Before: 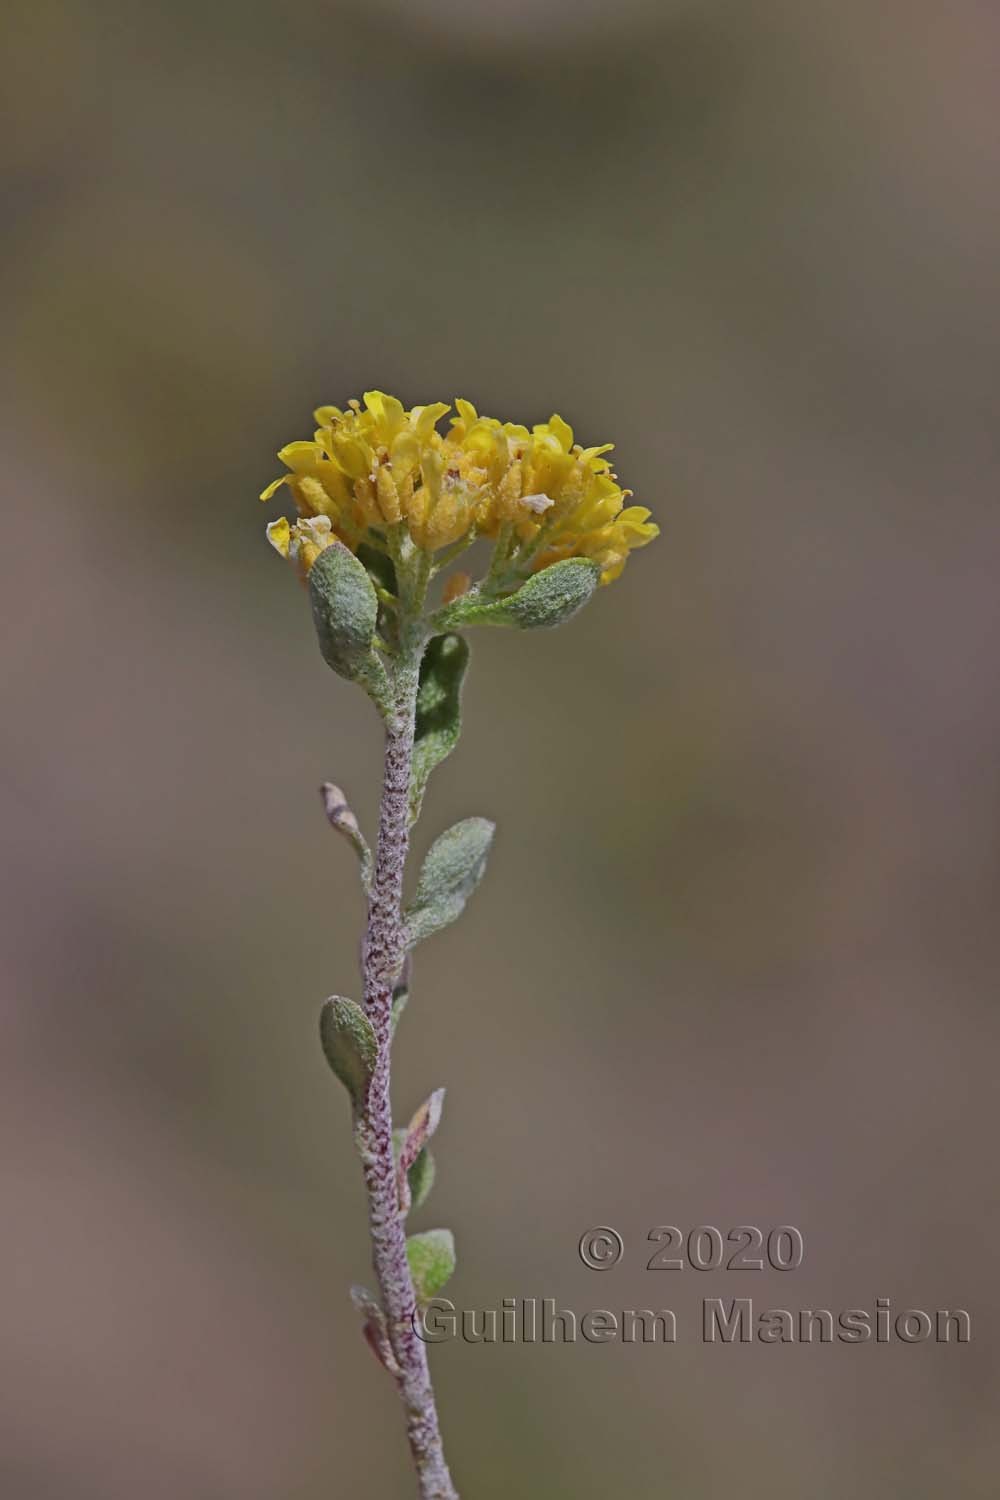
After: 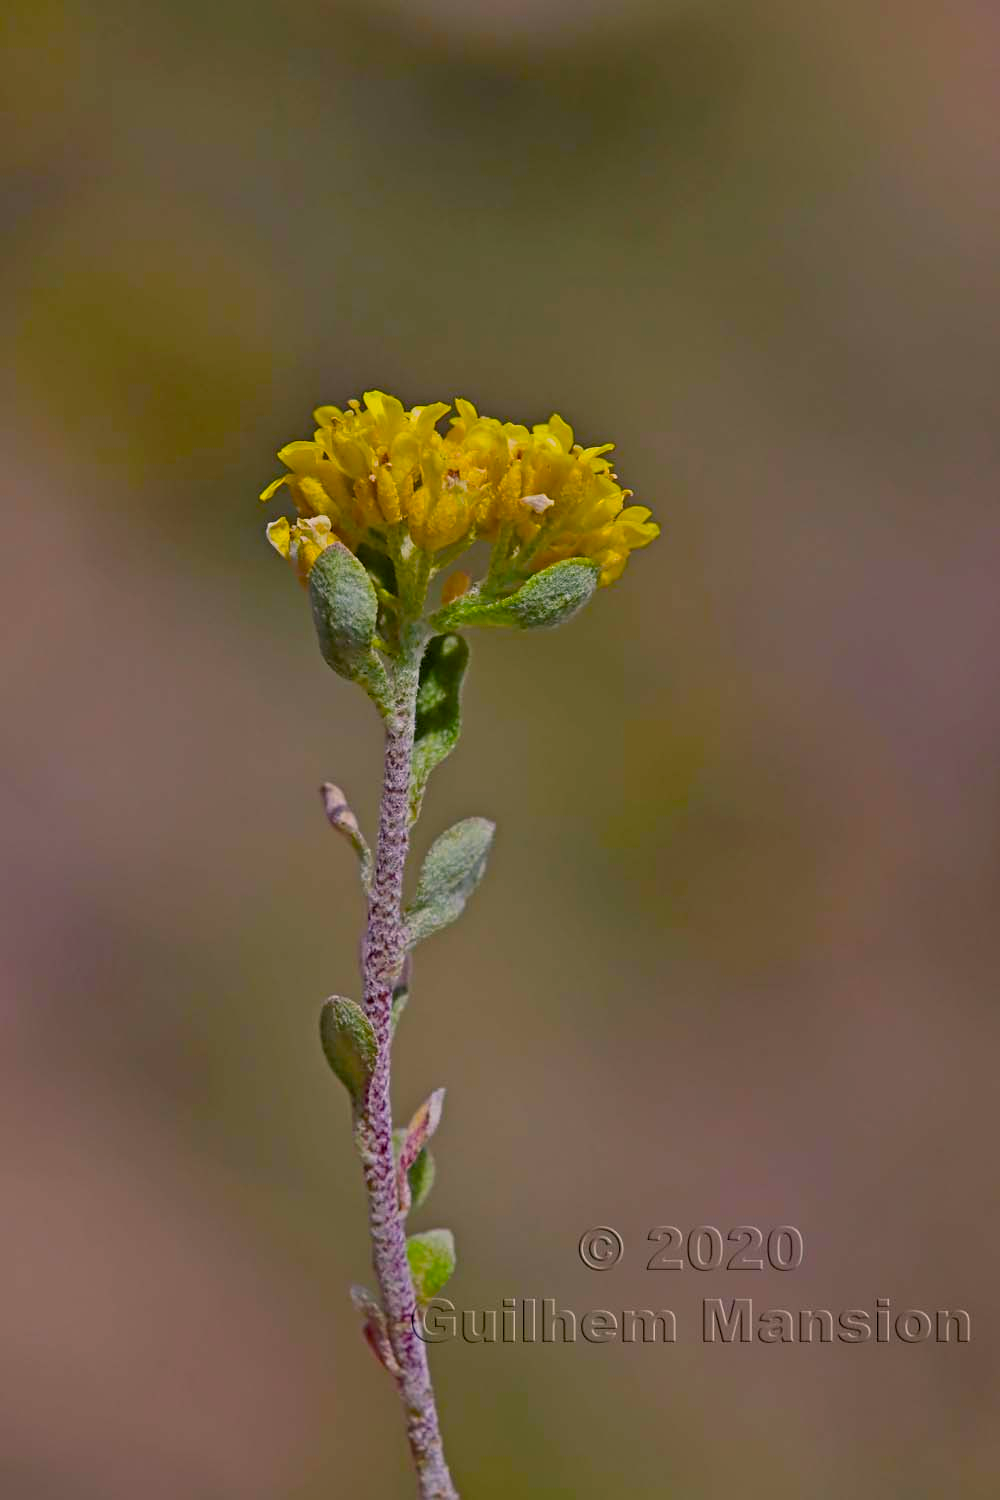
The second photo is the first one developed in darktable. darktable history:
color balance rgb: highlights gain › chroma 1.574%, highlights gain › hue 55.19°, global offset › luminance -0.502%, linear chroma grading › global chroma 9.974%, perceptual saturation grading › global saturation 37.139%, perceptual saturation grading › shadows 35.53%
